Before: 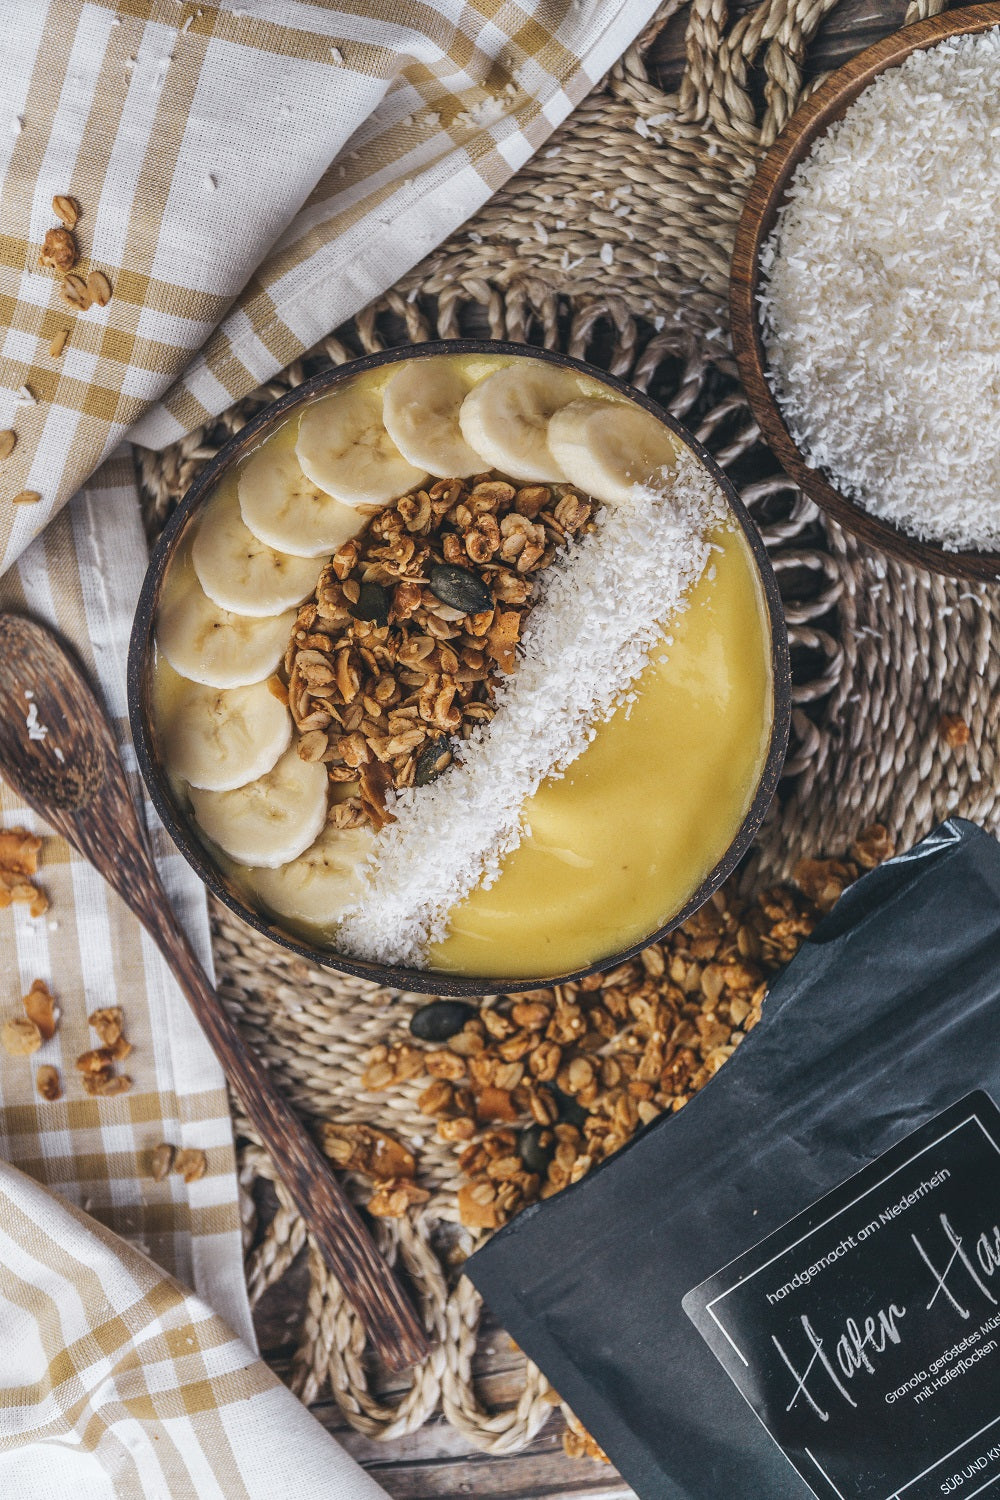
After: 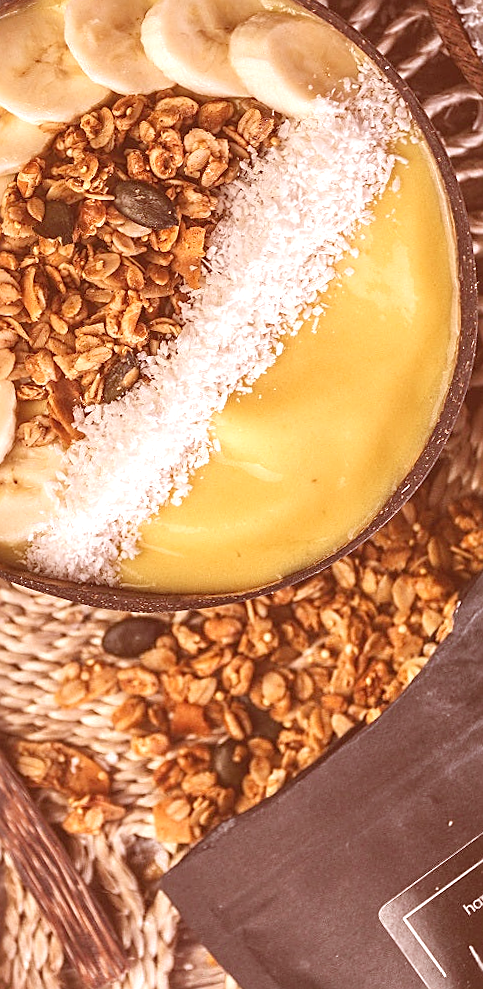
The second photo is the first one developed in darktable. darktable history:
contrast brightness saturation: contrast -0.11
color correction: highlights a* 9.03, highlights b* 8.71, shadows a* 40, shadows b* 40, saturation 0.8
crop: left 31.379%, top 24.658%, right 20.326%, bottom 6.628%
sharpen: on, module defaults
shadows and highlights: radius 334.93, shadows 63.48, highlights 6.06, compress 87.7%, highlights color adjustment 39.73%, soften with gaussian
color balance rgb: contrast -10%
exposure: black level correction 0, exposure 1.1 EV, compensate exposure bias true, compensate highlight preservation false
rotate and perspective: rotation -1°, crop left 0.011, crop right 0.989, crop top 0.025, crop bottom 0.975
